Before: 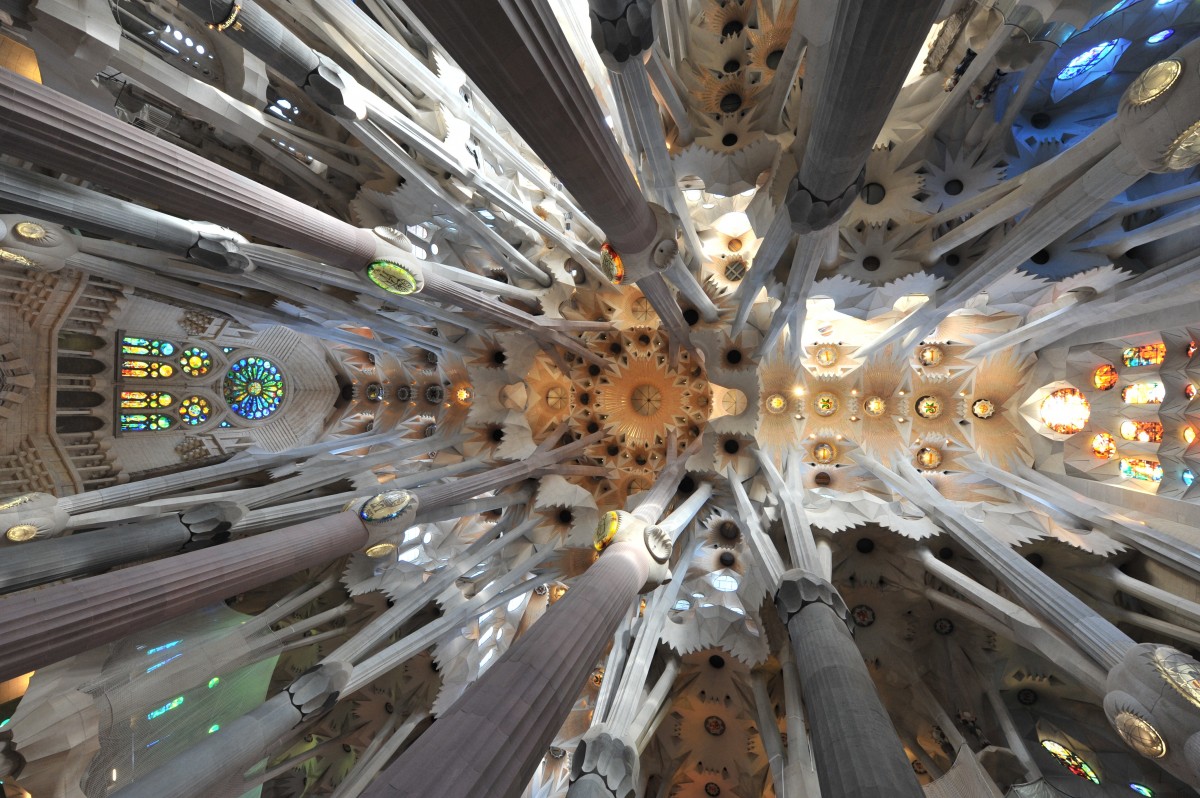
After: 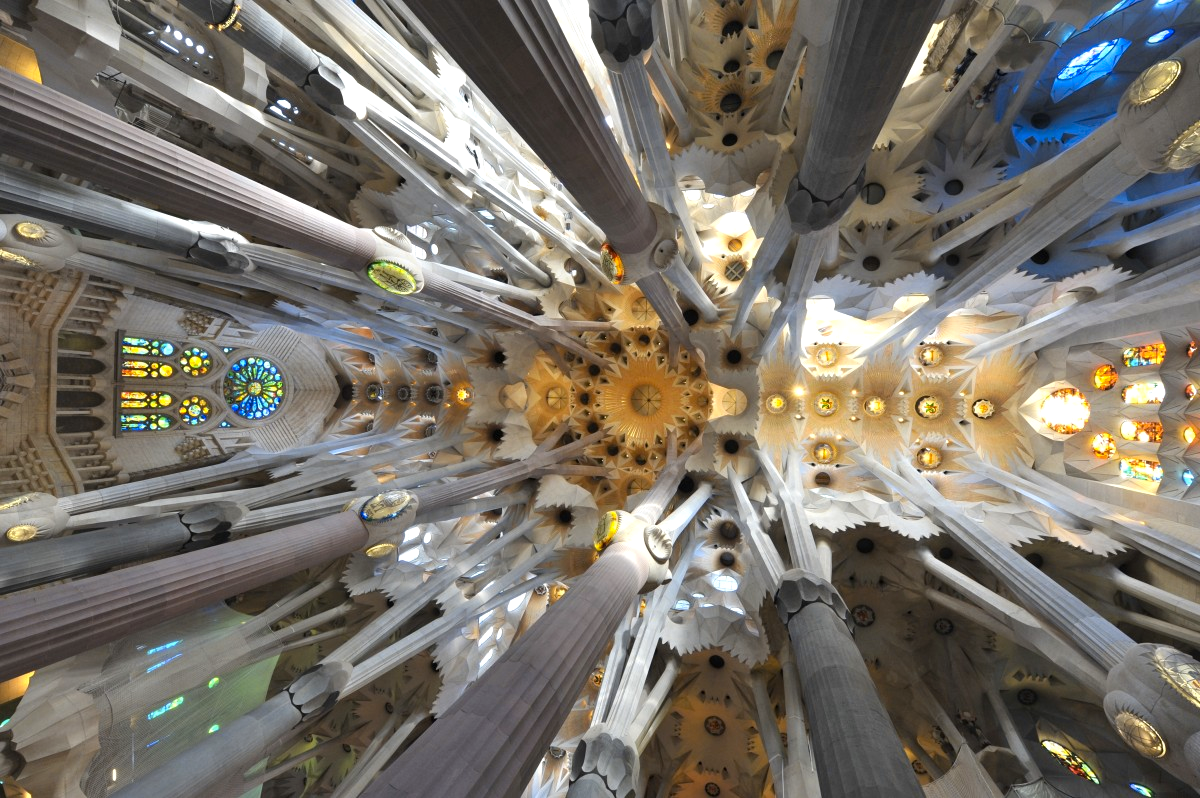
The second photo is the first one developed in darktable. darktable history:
color contrast: green-magenta contrast 0.85, blue-yellow contrast 1.25, unbound 0
exposure: exposure 0.207 EV, compensate highlight preservation false
